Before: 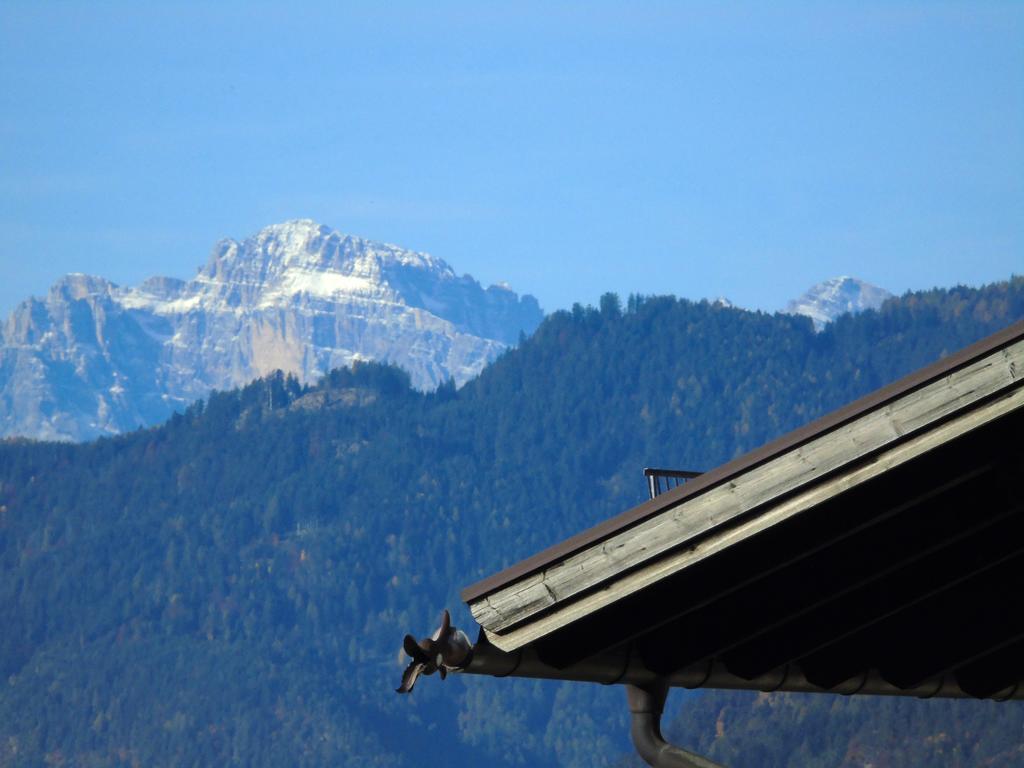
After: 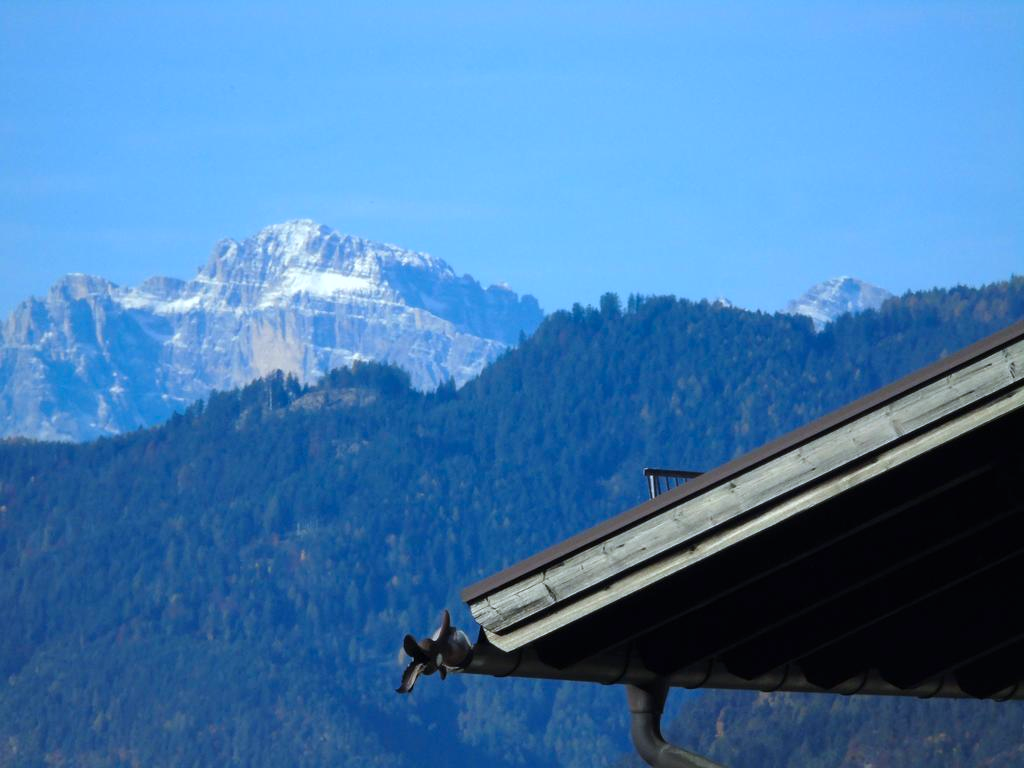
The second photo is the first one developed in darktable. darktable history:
color calibration: x 0.37, y 0.382, temperature 4320.01 K
